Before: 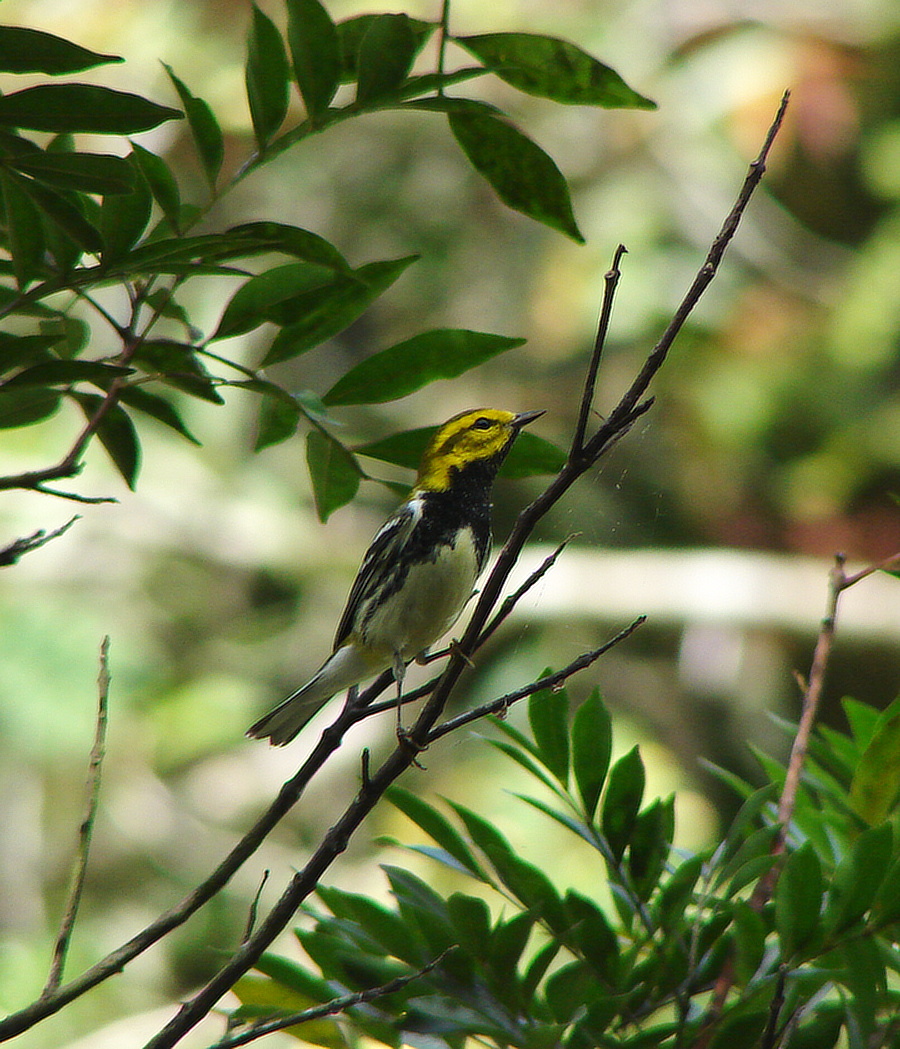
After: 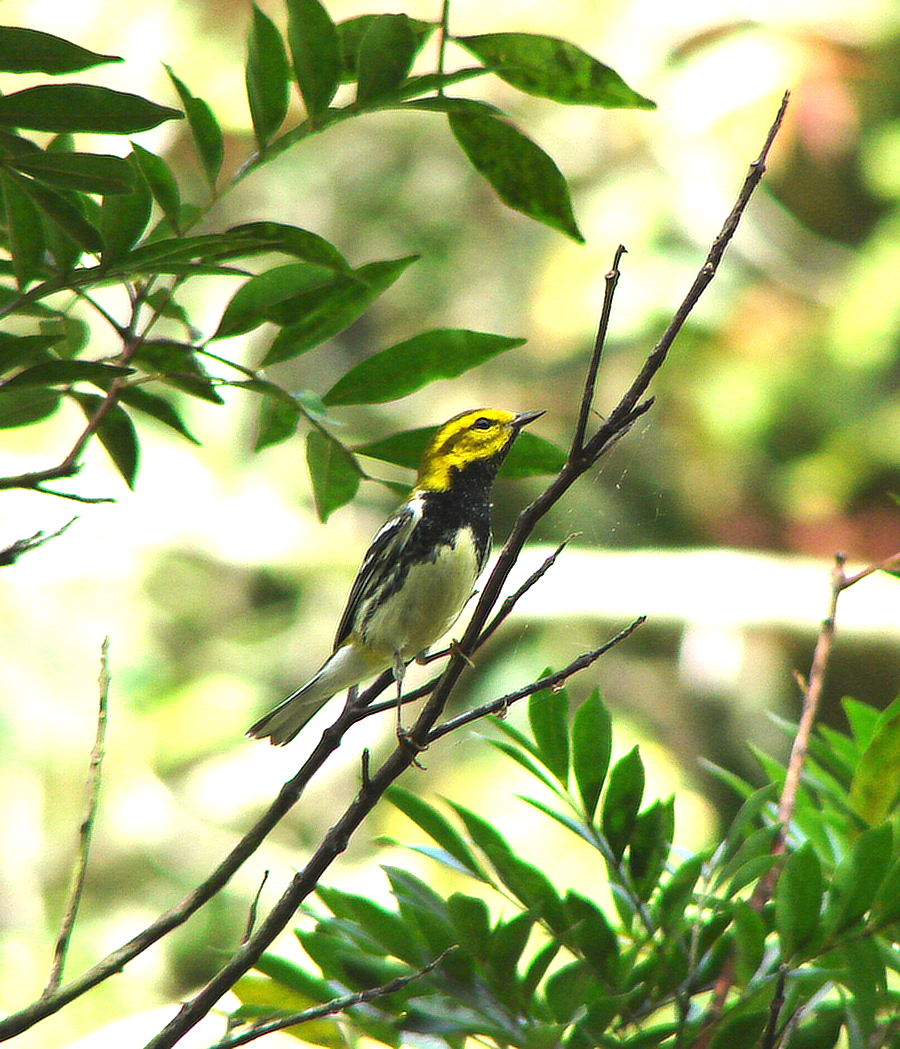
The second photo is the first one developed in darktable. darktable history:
white balance: red 1.009, blue 0.985
exposure: black level correction 0, exposure 1 EV, compensate exposure bias true, compensate highlight preservation false
